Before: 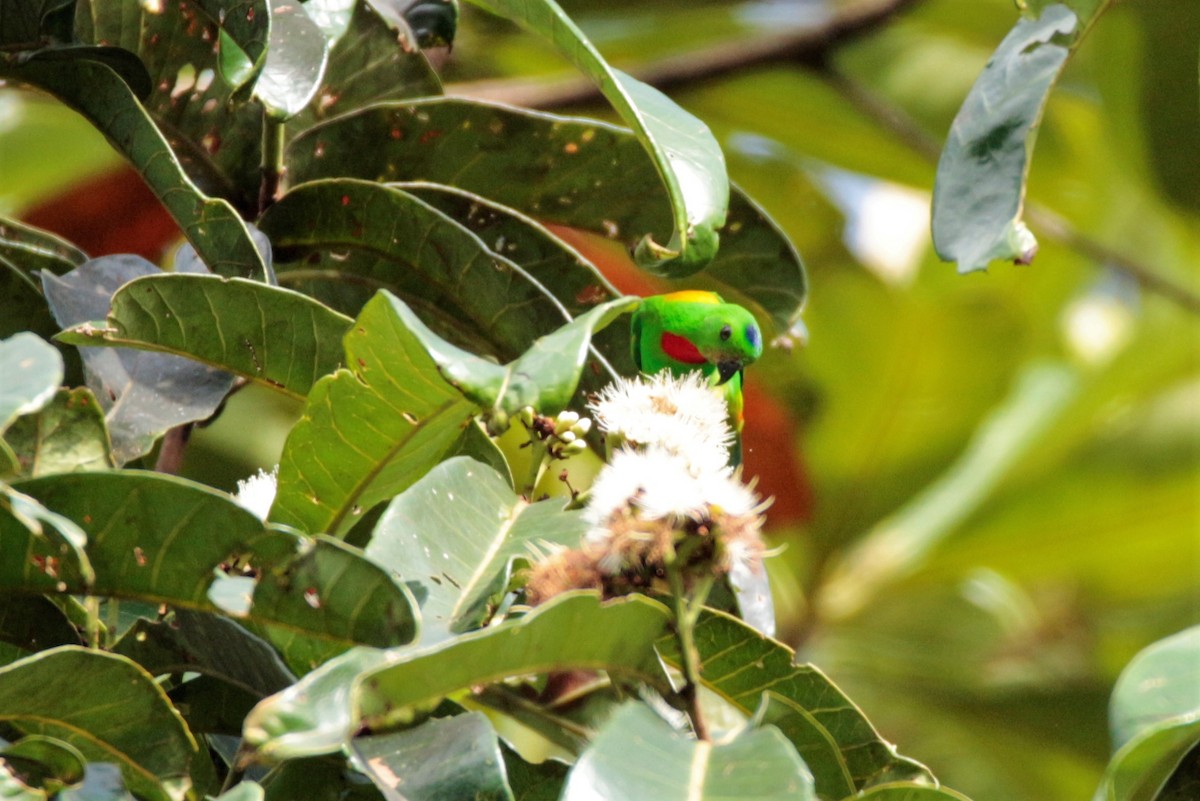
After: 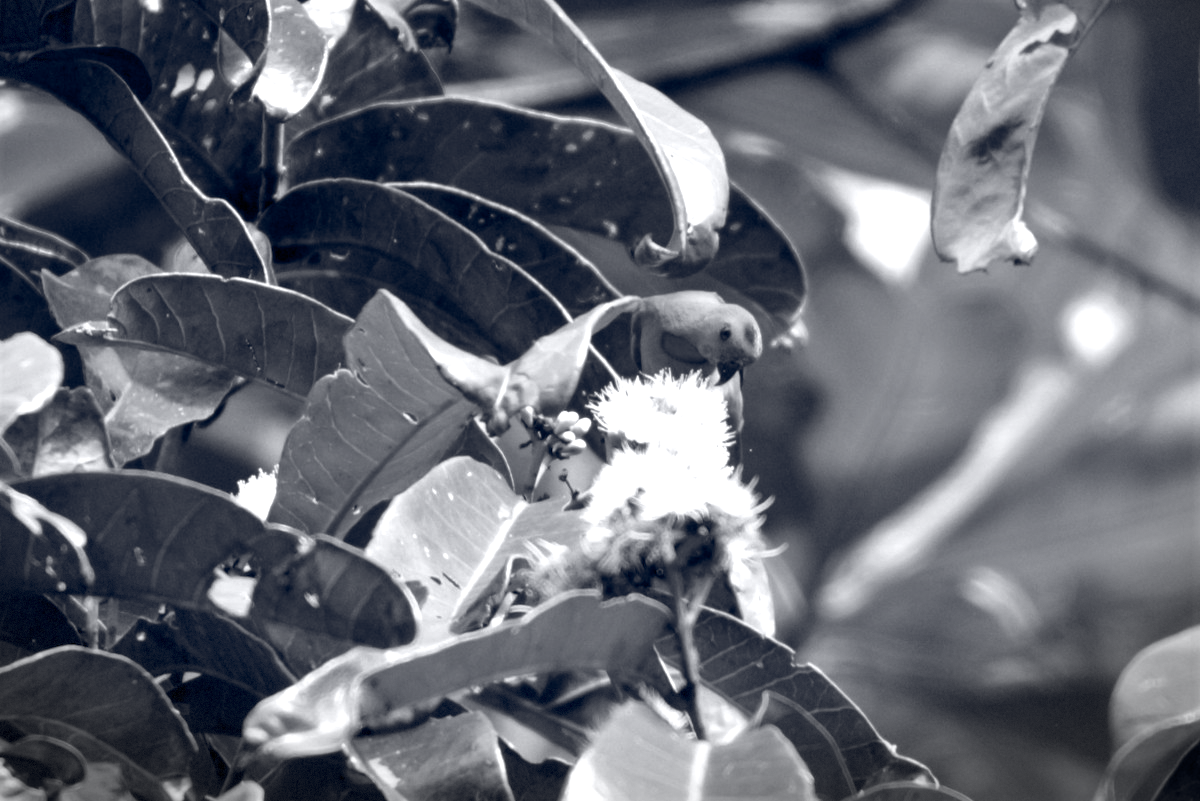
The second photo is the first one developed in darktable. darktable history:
vignetting: fall-off start 100.66%, center (-0.067, -0.309), width/height ratio 1.32, dithering 8-bit output
color calibration: output gray [0.22, 0.42, 0.37, 0], illuminant as shot in camera, x 0.359, y 0.363, temperature 4563.69 K
color balance rgb: global offset › chroma 0.246%, global offset › hue 257.67°, perceptual saturation grading › global saturation 19.466%, perceptual brilliance grading › global brilliance 14.634%, perceptual brilliance grading › shadows -34.768%, global vibrance 9.204%
